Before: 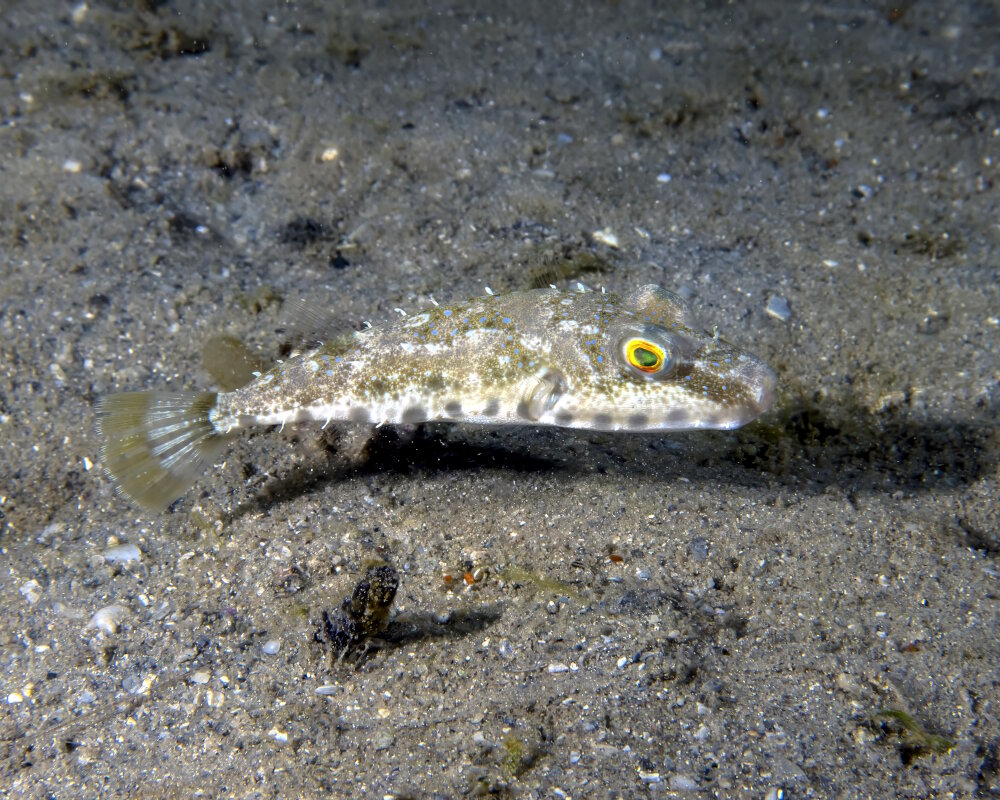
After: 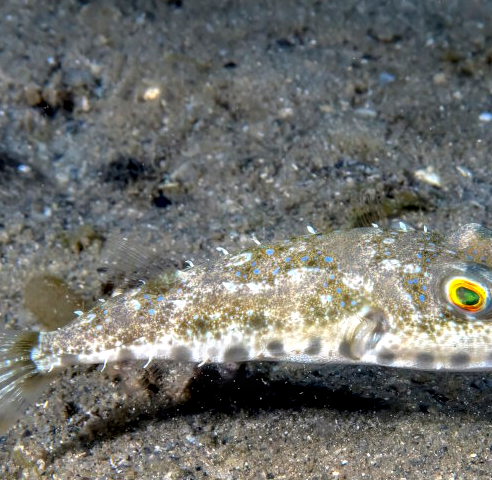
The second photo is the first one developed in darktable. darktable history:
local contrast: on, module defaults
crop: left 17.835%, top 7.675%, right 32.881%, bottom 32.213%
